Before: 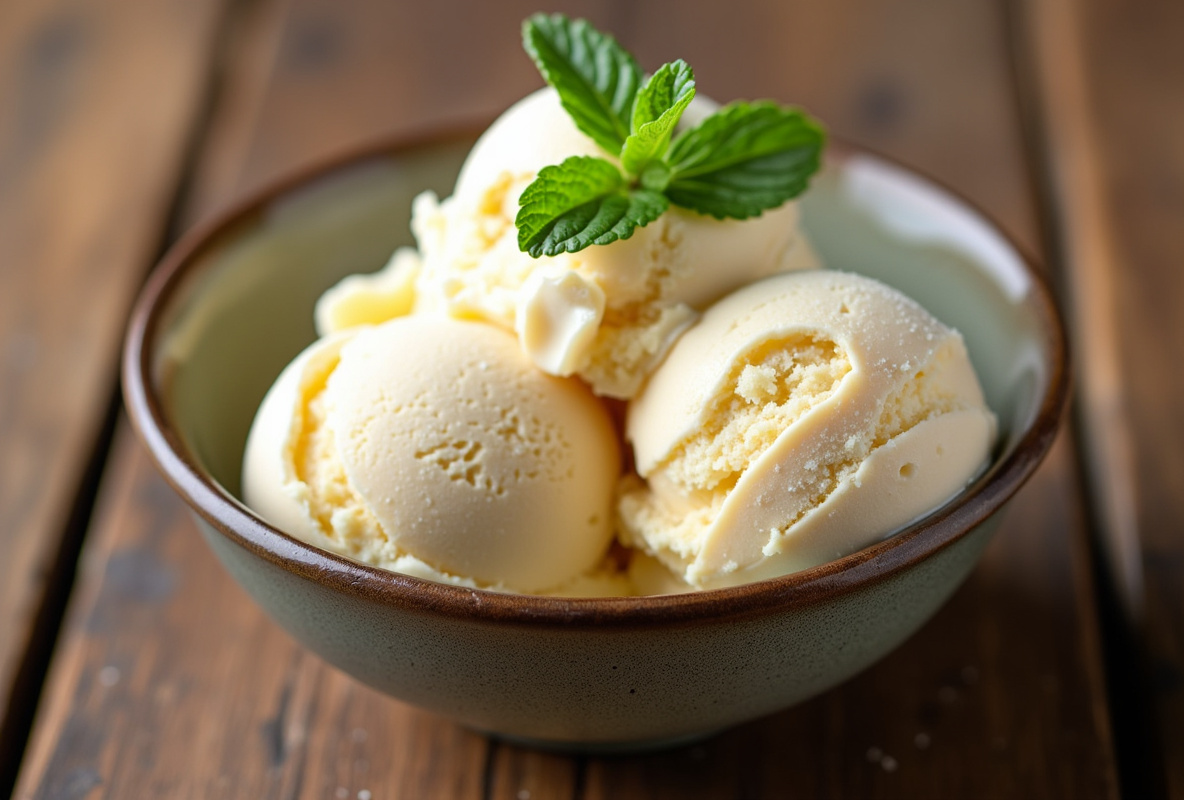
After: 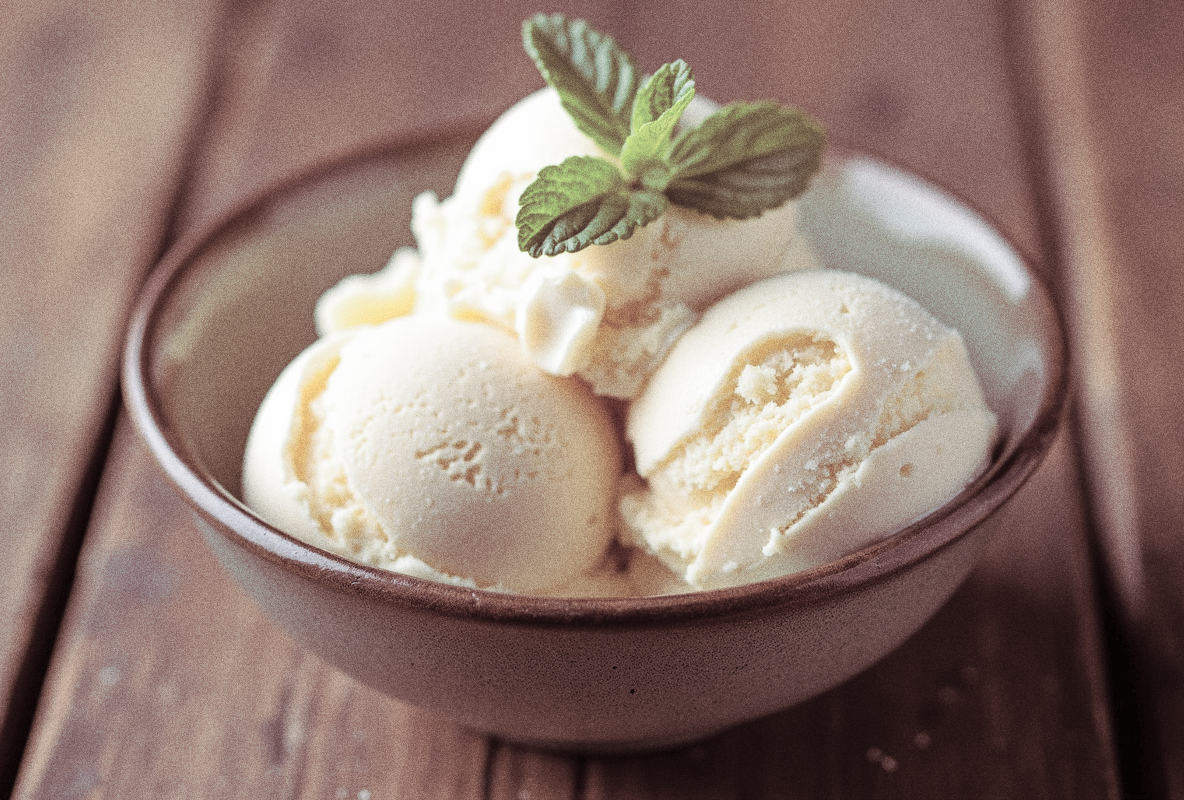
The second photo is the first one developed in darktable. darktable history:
split-toning: shadows › saturation 0.41, highlights › saturation 0, compress 33.55%
grain: coarseness 0.09 ISO, strength 40%
contrast brightness saturation: brightness 0.18, saturation -0.5
tone equalizer: on, module defaults
